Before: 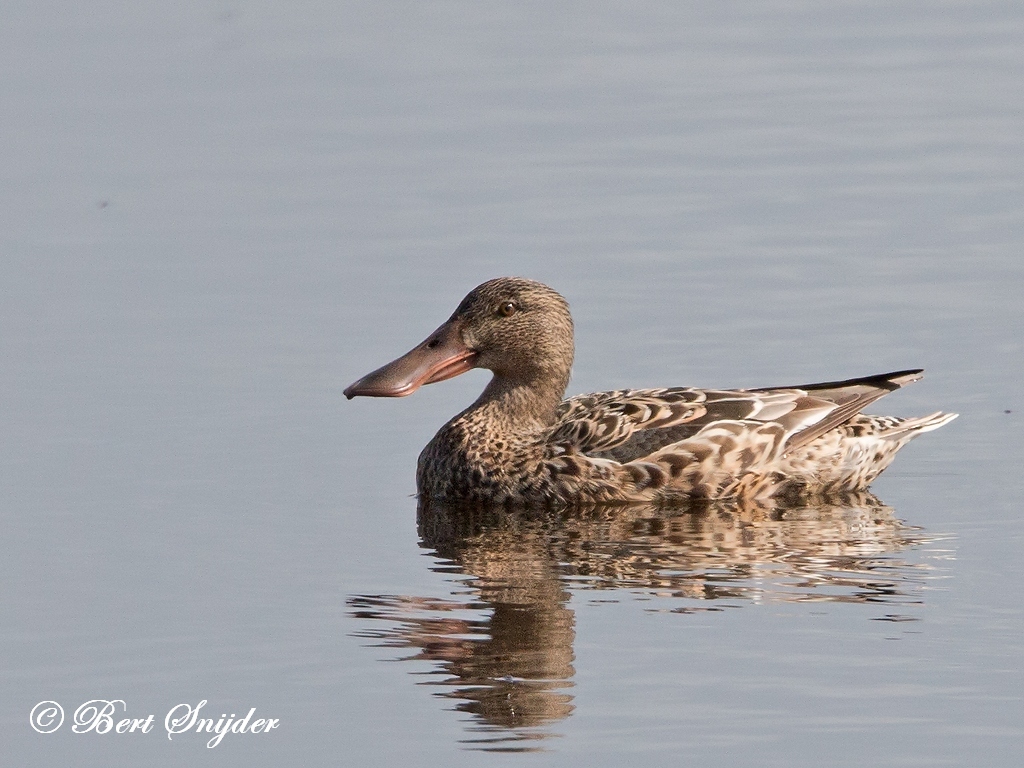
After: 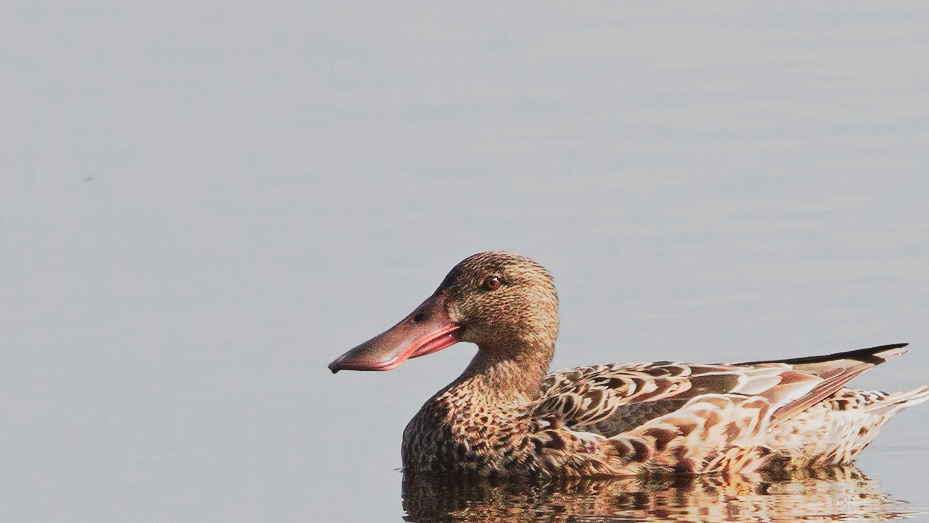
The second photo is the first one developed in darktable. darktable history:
crop: left 1.56%, top 3.446%, right 7.682%, bottom 28.443%
exposure: black level correction -0.015, exposure -0.128 EV, compensate highlight preservation false
color zones: curves: ch0 [(0, 0.533) (0.126, 0.533) (0.234, 0.533) (0.368, 0.357) (0.5, 0.5) (0.625, 0.5) (0.74, 0.637) (0.875, 0.5)]; ch1 [(0.004, 0.708) (0.129, 0.662) (0.25, 0.5) (0.375, 0.331) (0.496, 0.396) (0.625, 0.649) (0.739, 0.26) (0.875, 0.5) (1, 0.478)]; ch2 [(0, 0.409) (0.132, 0.403) (0.236, 0.558) (0.379, 0.448) (0.5, 0.5) (0.625, 0.5) (0.691, 0.39) (0.875, 0.5)]
tone curve: curves: ch0 [(0, 0.017) (0.091, 0.046) (0.298, 0.287) (0.439, 0.482) (0.64, 0.729) (0.785, 0.817) (0.995, 0.917)]; ch1 [(0, 0) (0.384, 0.365) (0.463, 0.447) (0.486, 0.474) (0.503, 0.497) (0.526, 0.52) (0.555, 0.564) (0.578, 0.595) (0.638, 0.644) (0.766, 0.773) (1, 1)]; ch2 [(0, 0) (0.374, 0.344) (0.449, 0.434) (0.501, 0.501) (0.528, 0.519) (0.569, 0.589) (0.61, 0.646) (0.666, 0.688) (1, 1)], preserve colors none
